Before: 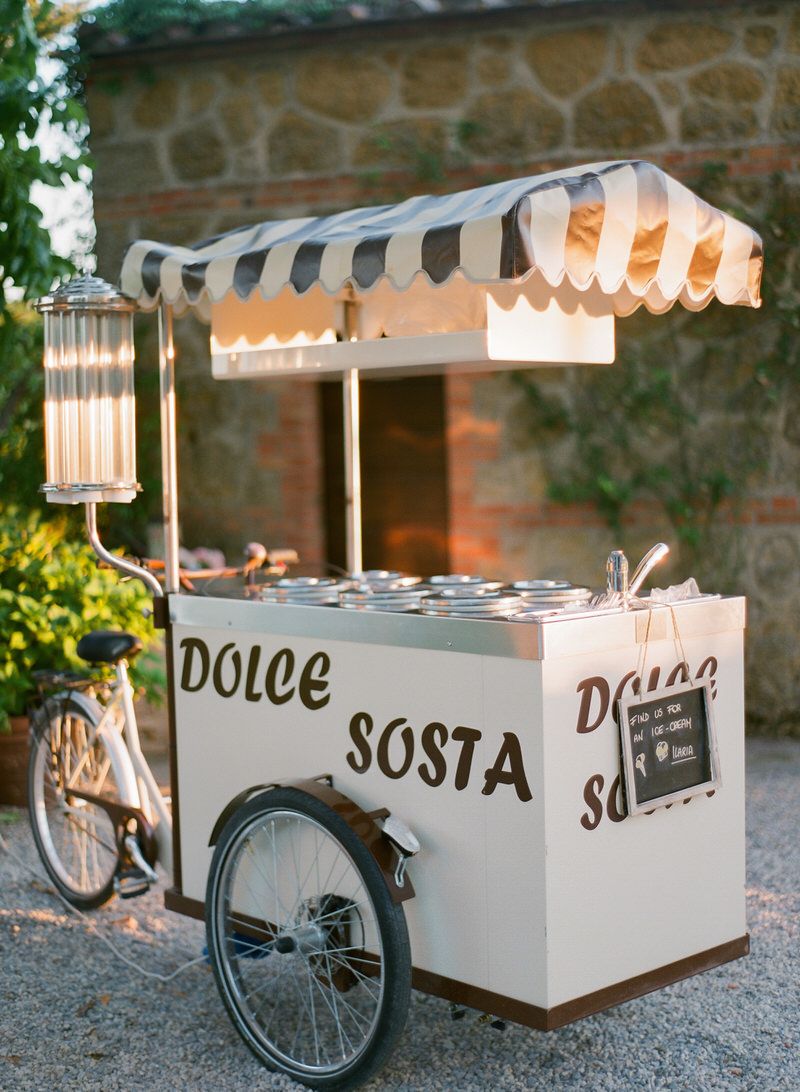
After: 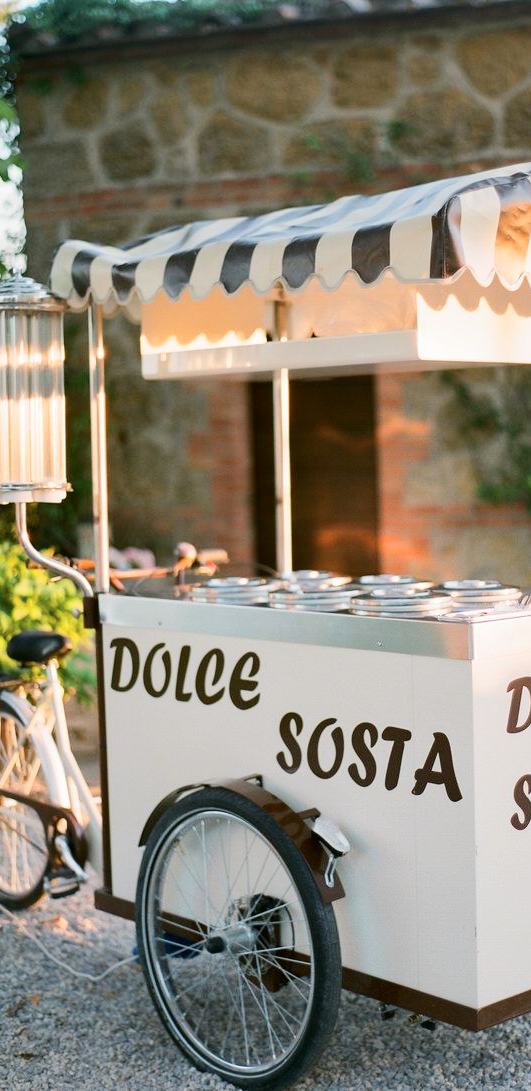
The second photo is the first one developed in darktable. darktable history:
tone curve: curves: ch0 [(0, 0) (0.004, 0.001) (0.133, 0.112) (0.325, 0.362) (0.832, 0.893) (1, 1)], color space Lab, independent channels, preserve colors none
crop and rotate: left 8.795%, right 24.714%
